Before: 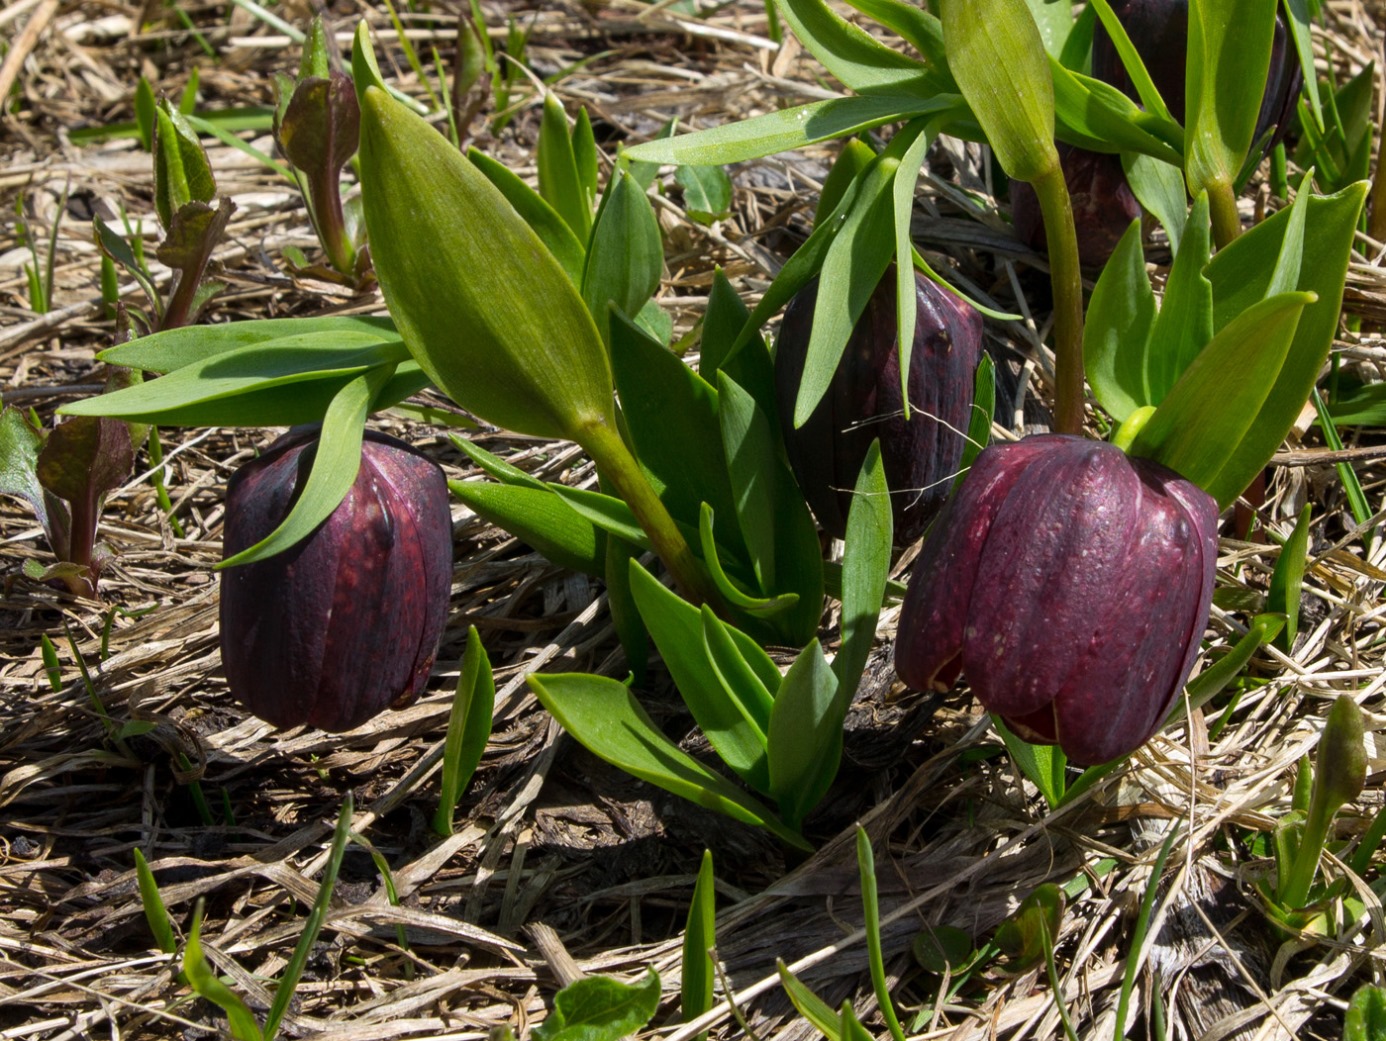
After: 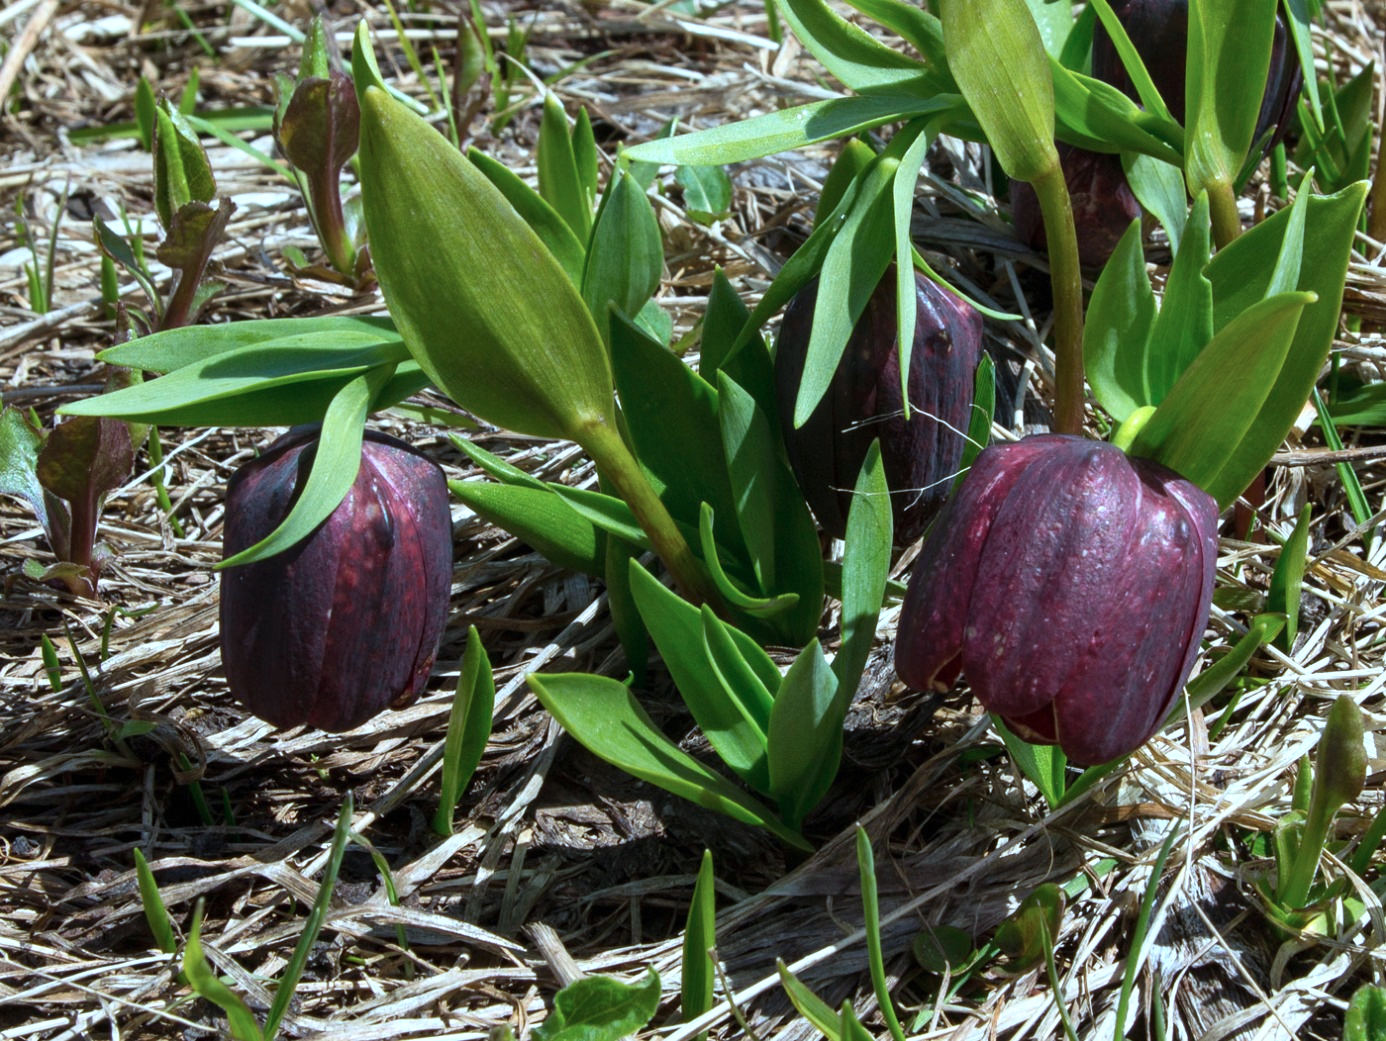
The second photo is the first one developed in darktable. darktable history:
color correction: highlights a* -9.64, highlights b* -21.19
exposure: black level correction 0, exposure 0.302 EV, compensate highlight preservation false
tone equalizer: smoothing diameter 24.93%, edges refinement/feathering 8.4, preserve details guided filter
